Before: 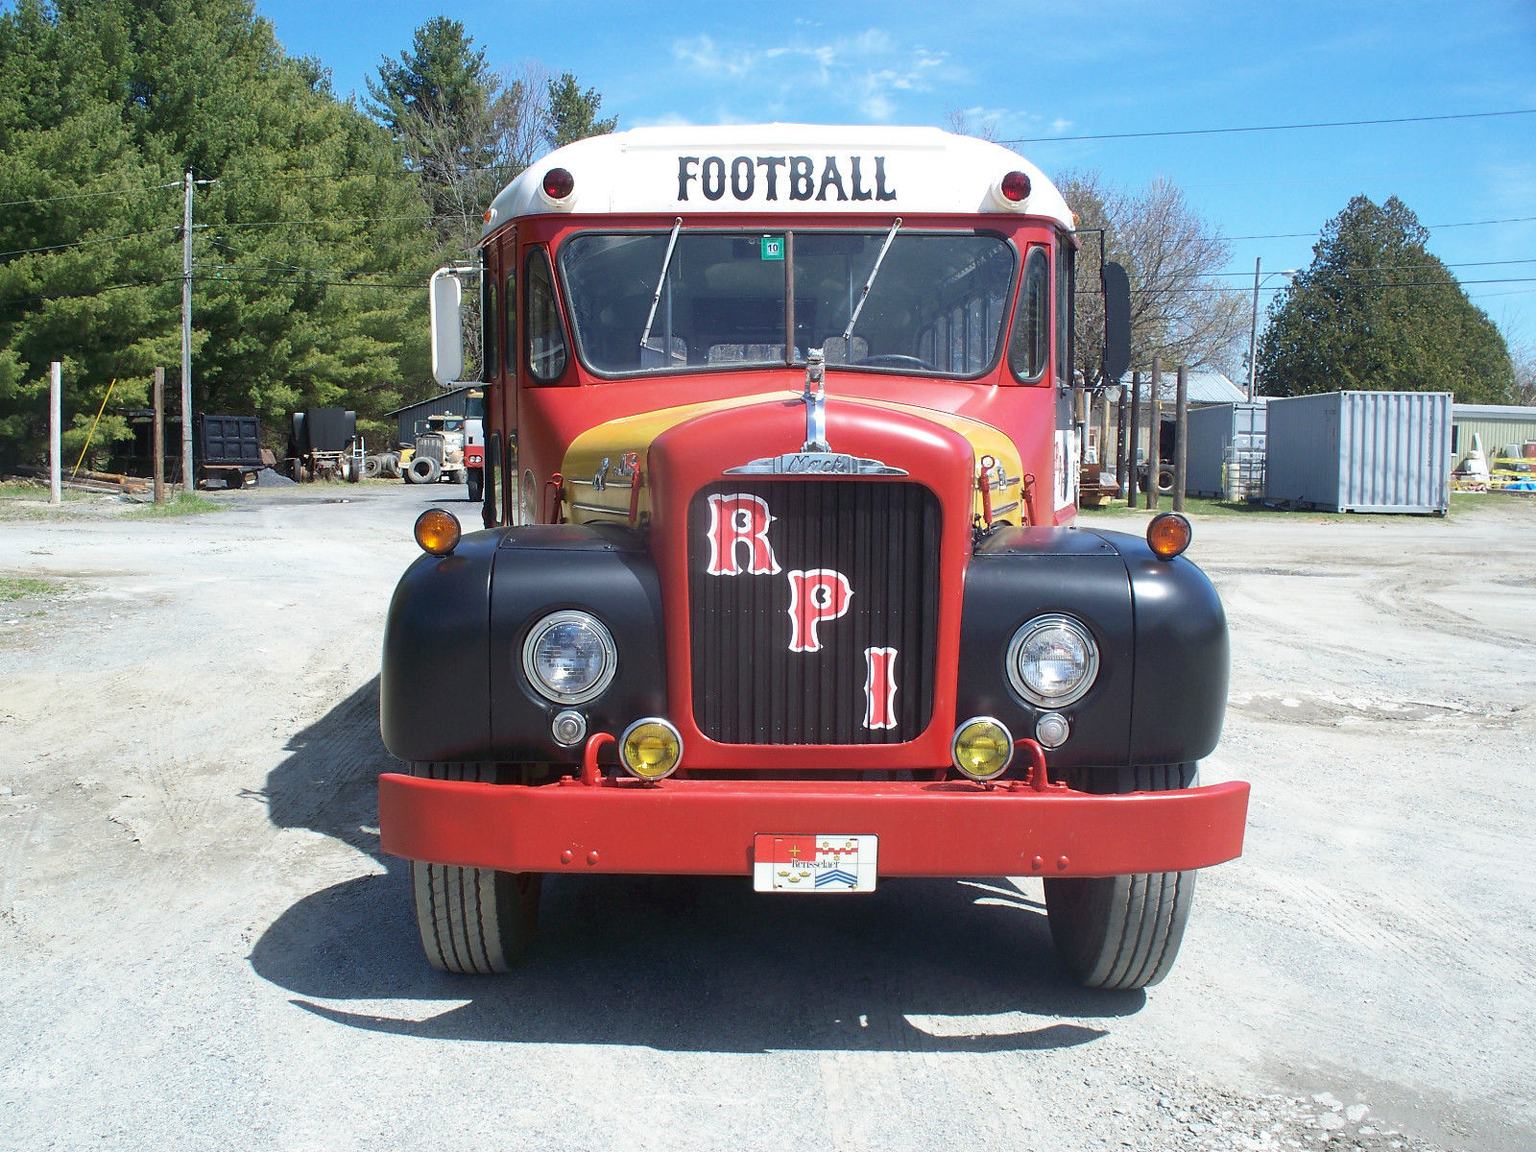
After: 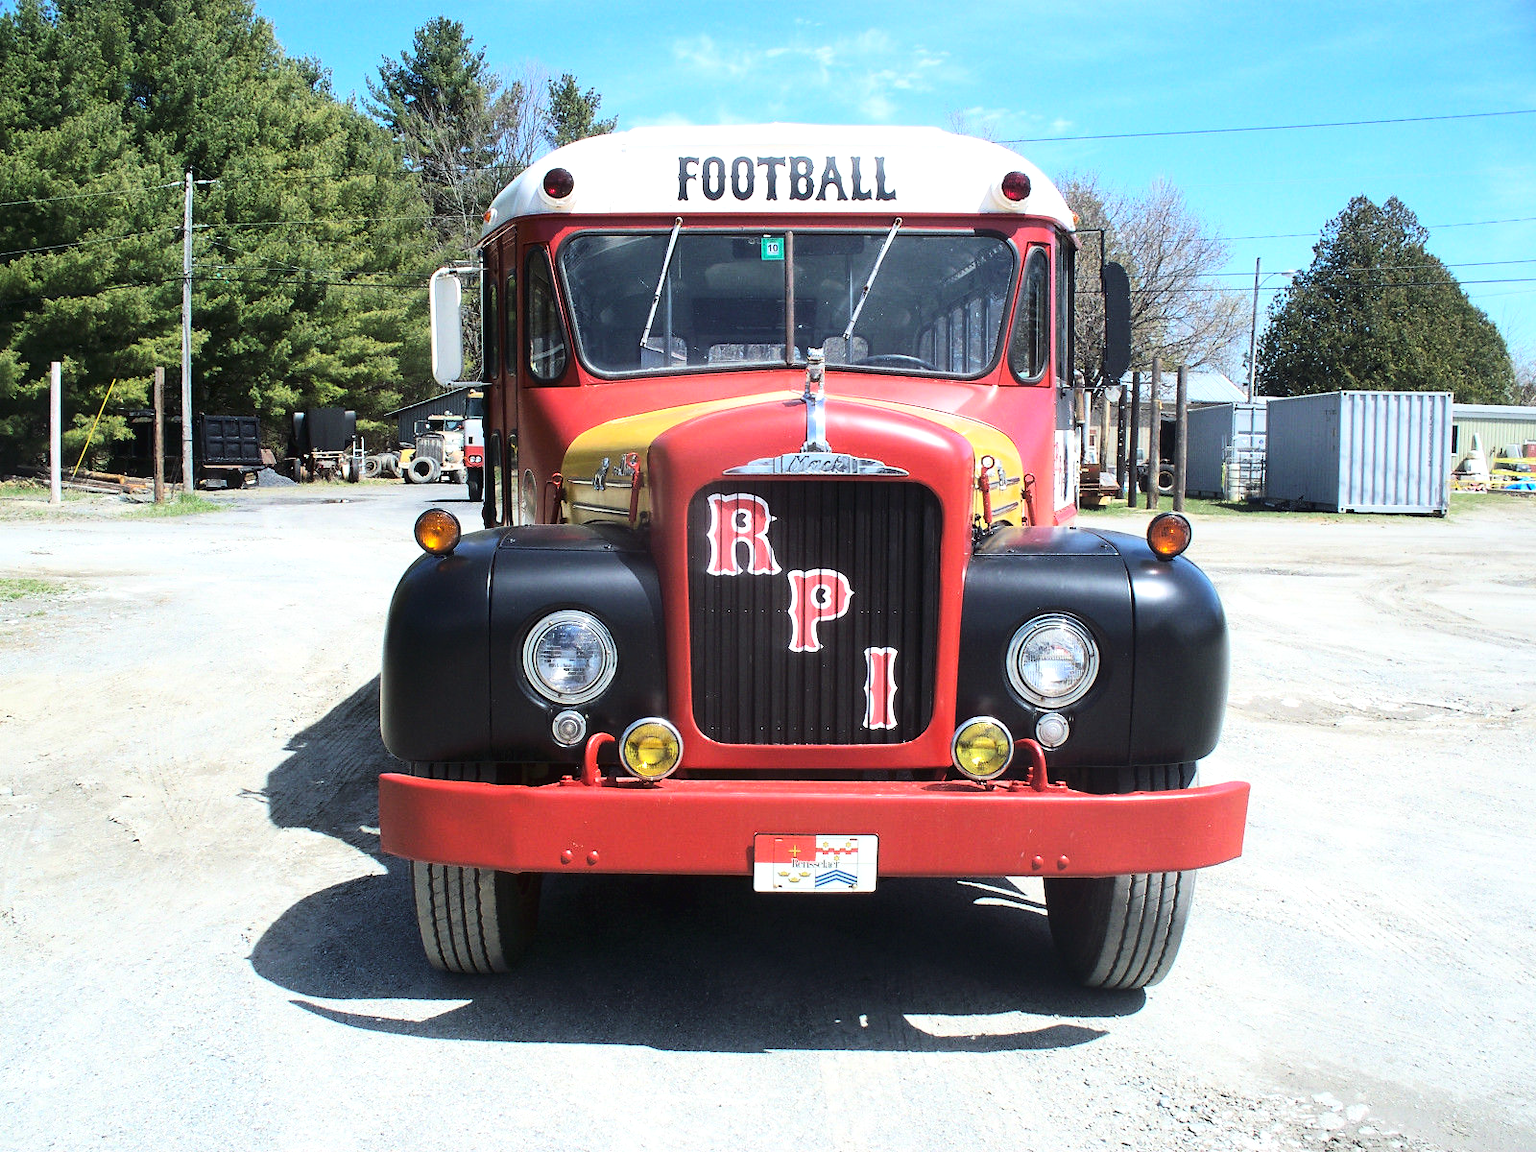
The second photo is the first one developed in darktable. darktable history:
exposure: exposure 0.203 EV, compensate exposure bias true, compensate highlight preservation false
tone curve: curves: ch0 [(0, 0) (0.003, 0.025) (0.011, 0.025) (0.025, 0.025) (0.044, 0.026) (0.069, 0.033) (0.1, 0.053) (0.136, 0.078) (0.177, 0.108) (0.224, 0.153) (0.277, 0.213) (0.335, 0.286) (0.399, 0.372) (0.468, 0.467) (0.543, 0.565) (0.623, 0.675) (0.709, 0.775) (0.801, 0.863) (0.898, 0.936) (1, 1)], color space Lab, linked channels, preserve colors none
tone equalizer: smoothing diameter 24.79%, edges refinement/feathering 9.86, preserve details guided filter
contrast brightness saturation: contrast 0.095, brightness 0.017, saturation 0.021
